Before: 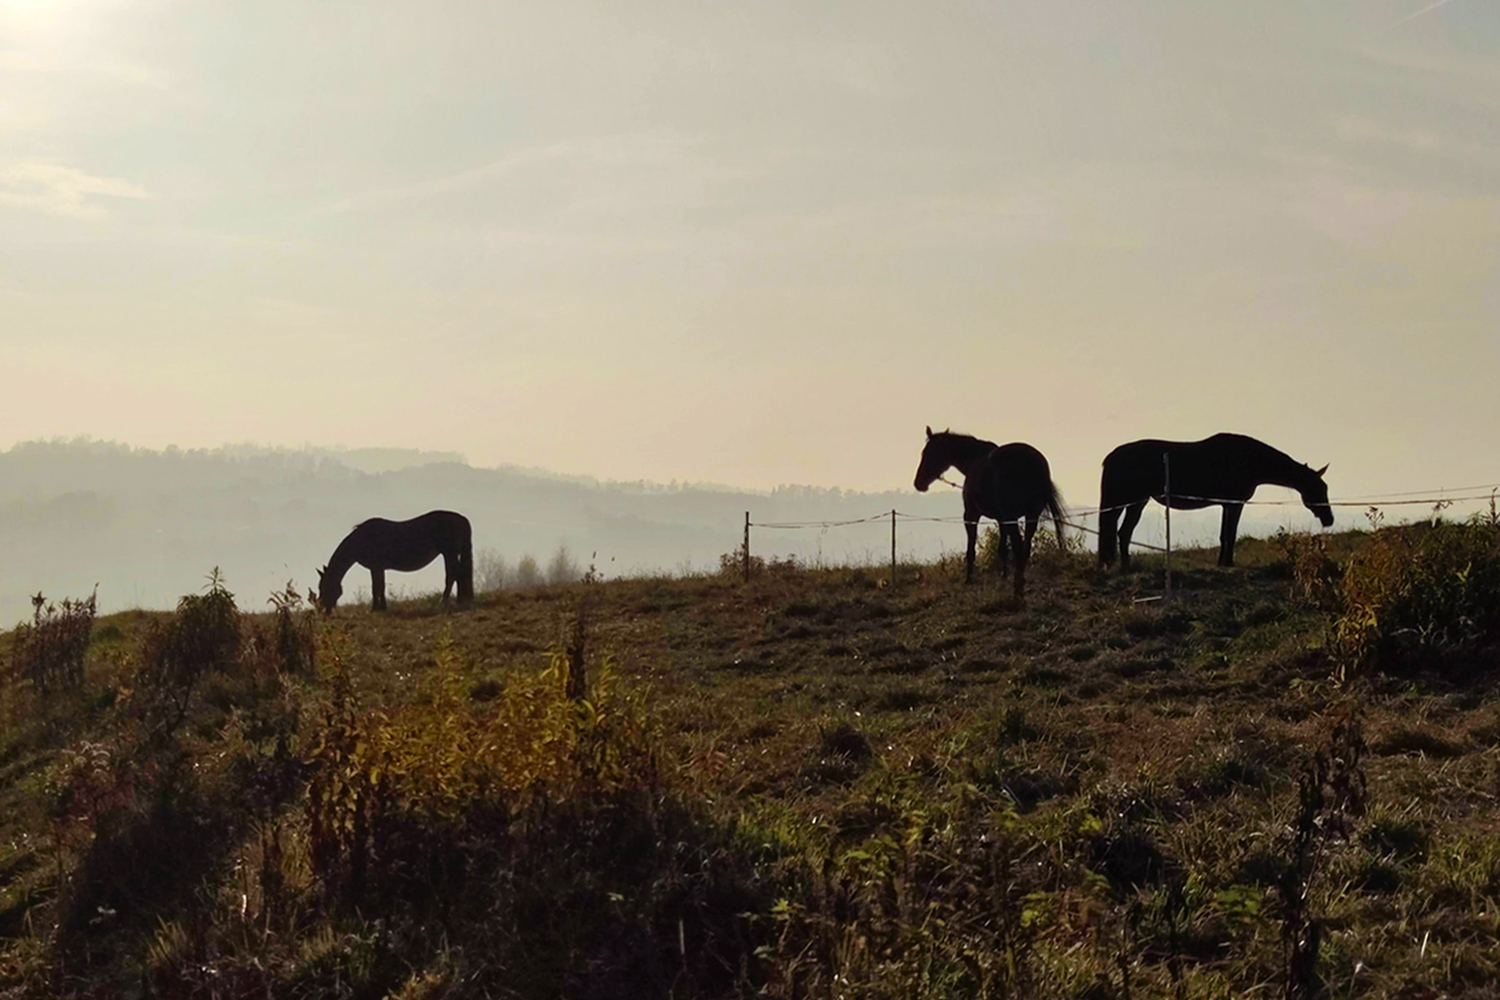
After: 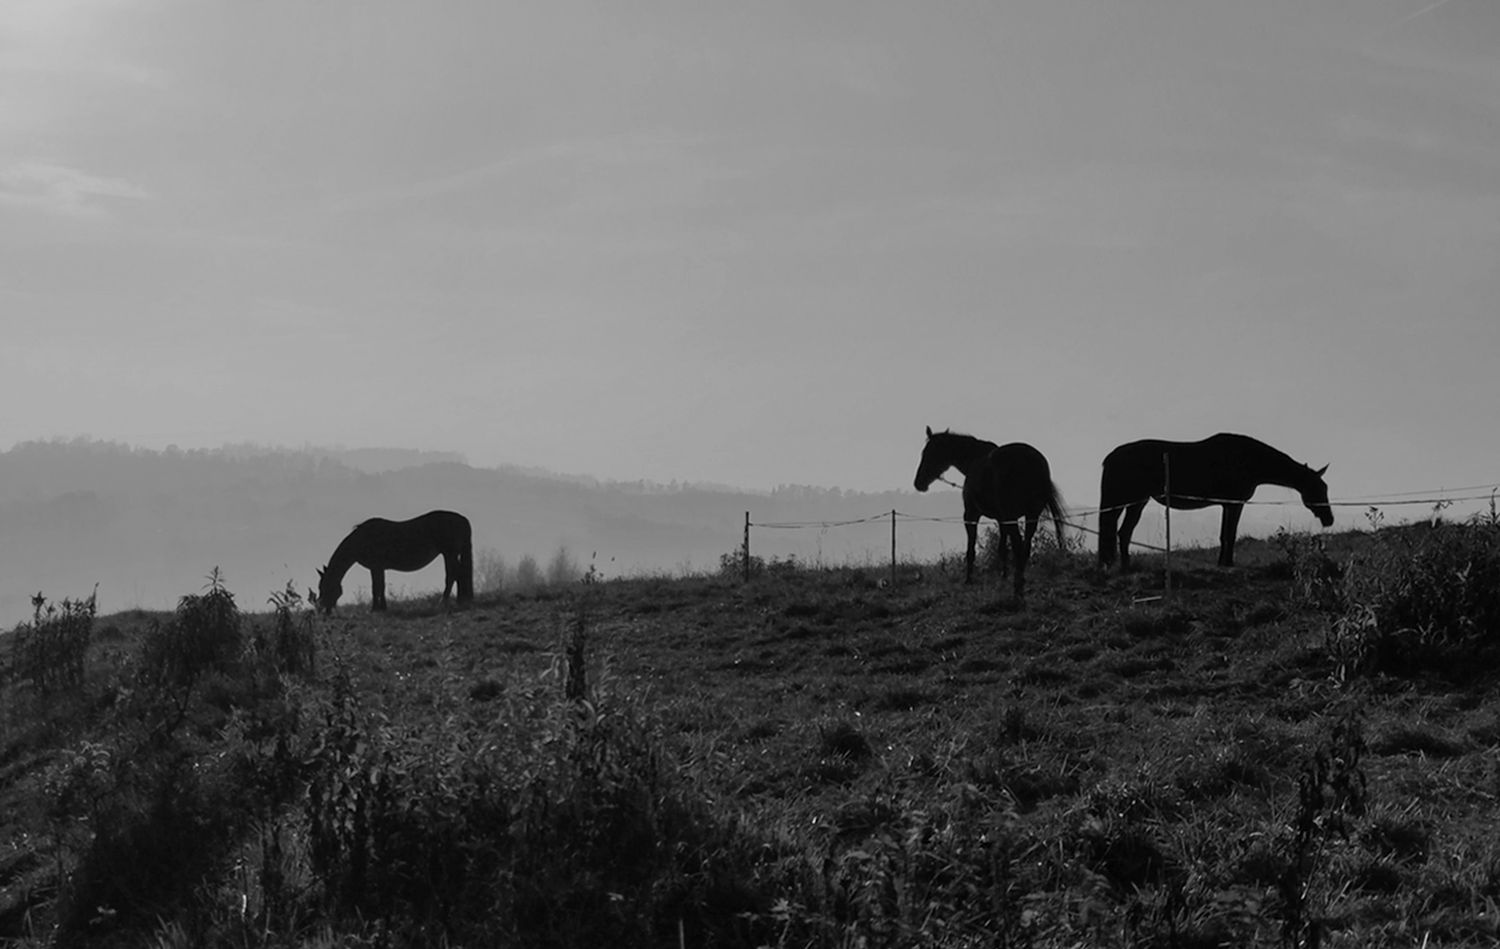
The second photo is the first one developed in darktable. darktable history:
monochrome: a 79.32, b 81.83, size 1.1
contrast brightness saturation: saturation -0.04
crop and rotate: top 0%, bottom 5.097%
color balance rgb: perceptual saturation grading › global saturation 35%, perceptual saturation grading › highlights -30%, perceptual saturation grading › shadows 35%, perceptual brilliance grading › global brilliance 3%, perceptual brilliance grading › highlights -3%, perceptual brilliance grading › shadows 3%
